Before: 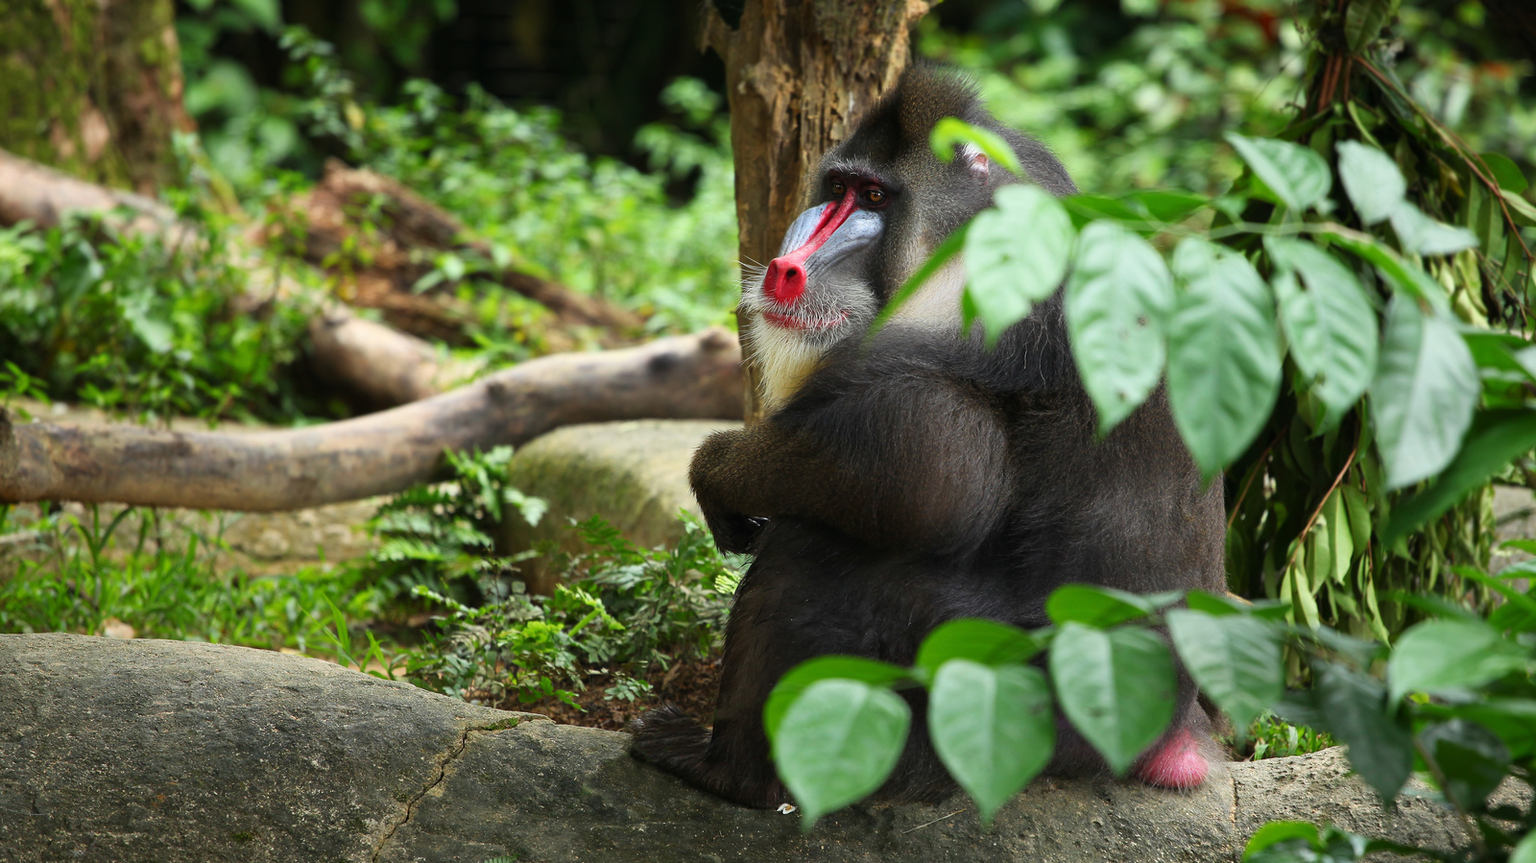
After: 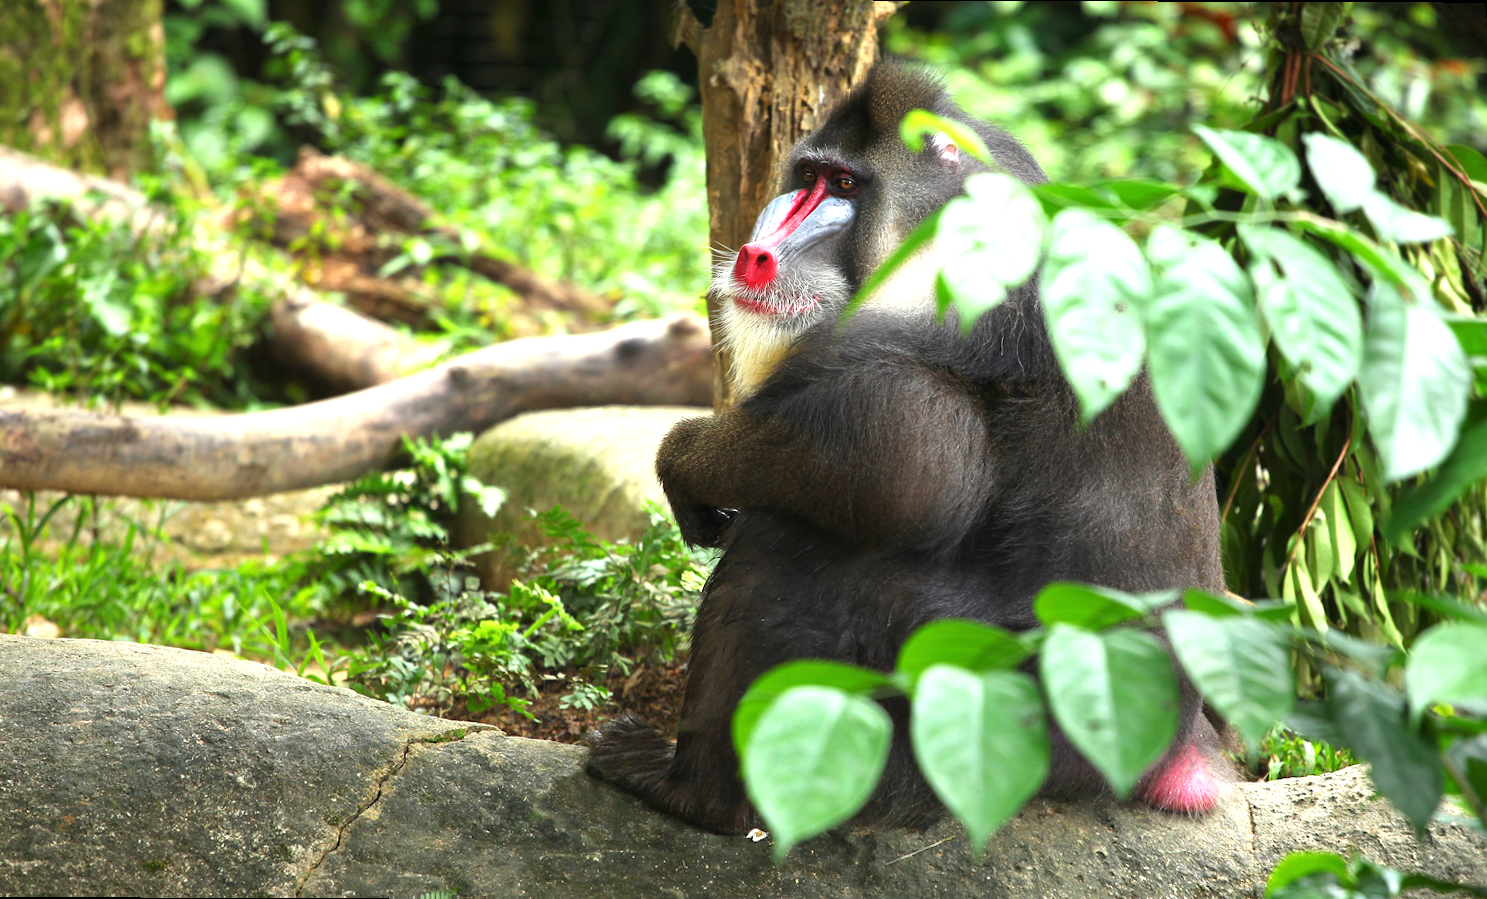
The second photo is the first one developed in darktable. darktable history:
exposure: exposure 1 EV, compensate highlight preservation false
rotate and perspective: rotation 0.215°, lens shift (vertical) -0.139, crop left 0.069, crop right 0.939, crop top 0.002, crop bottom 0.996
